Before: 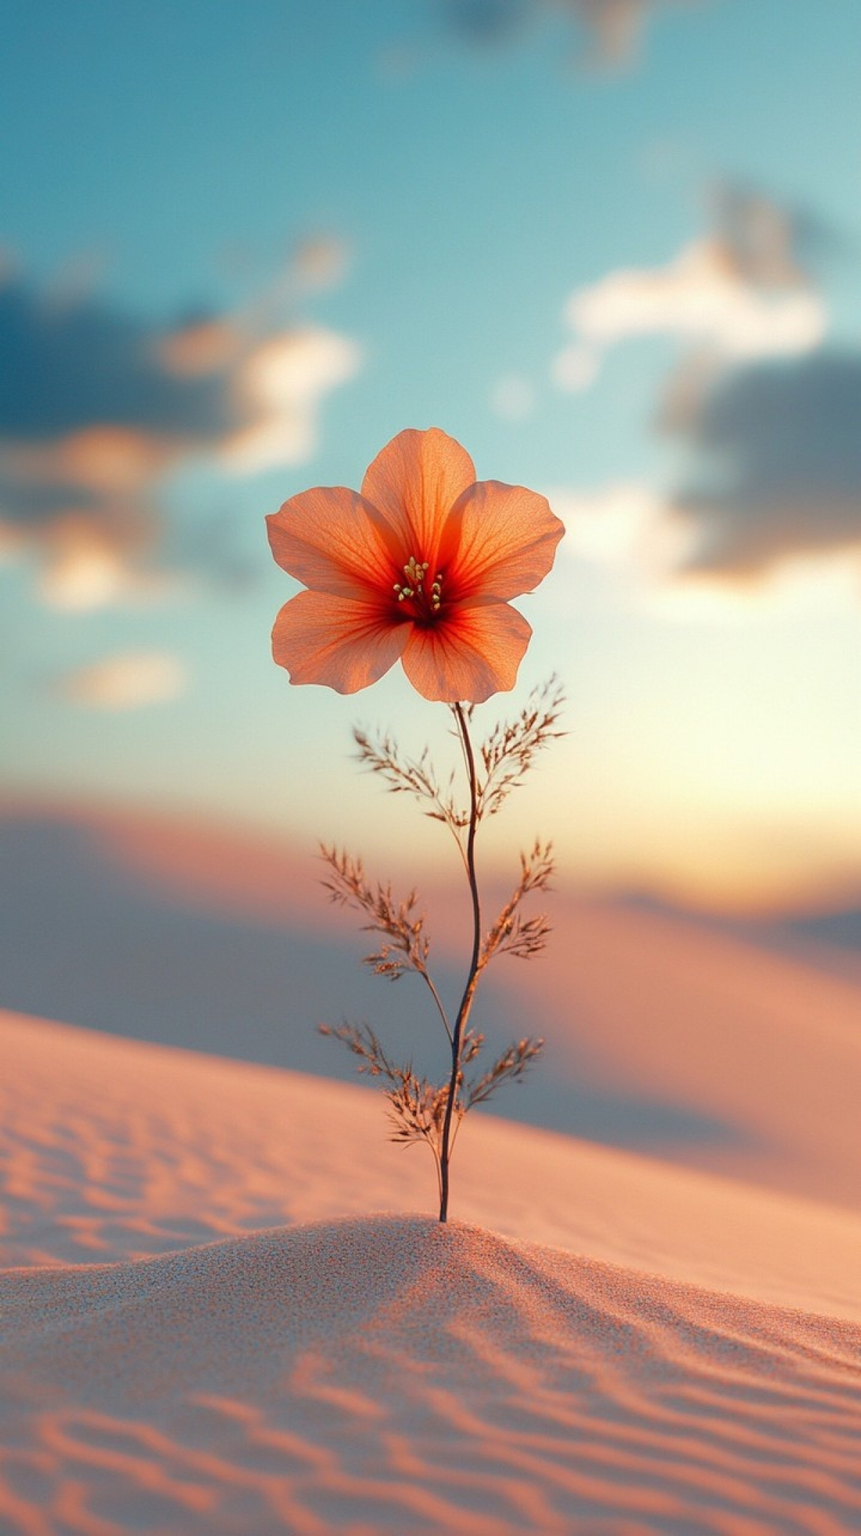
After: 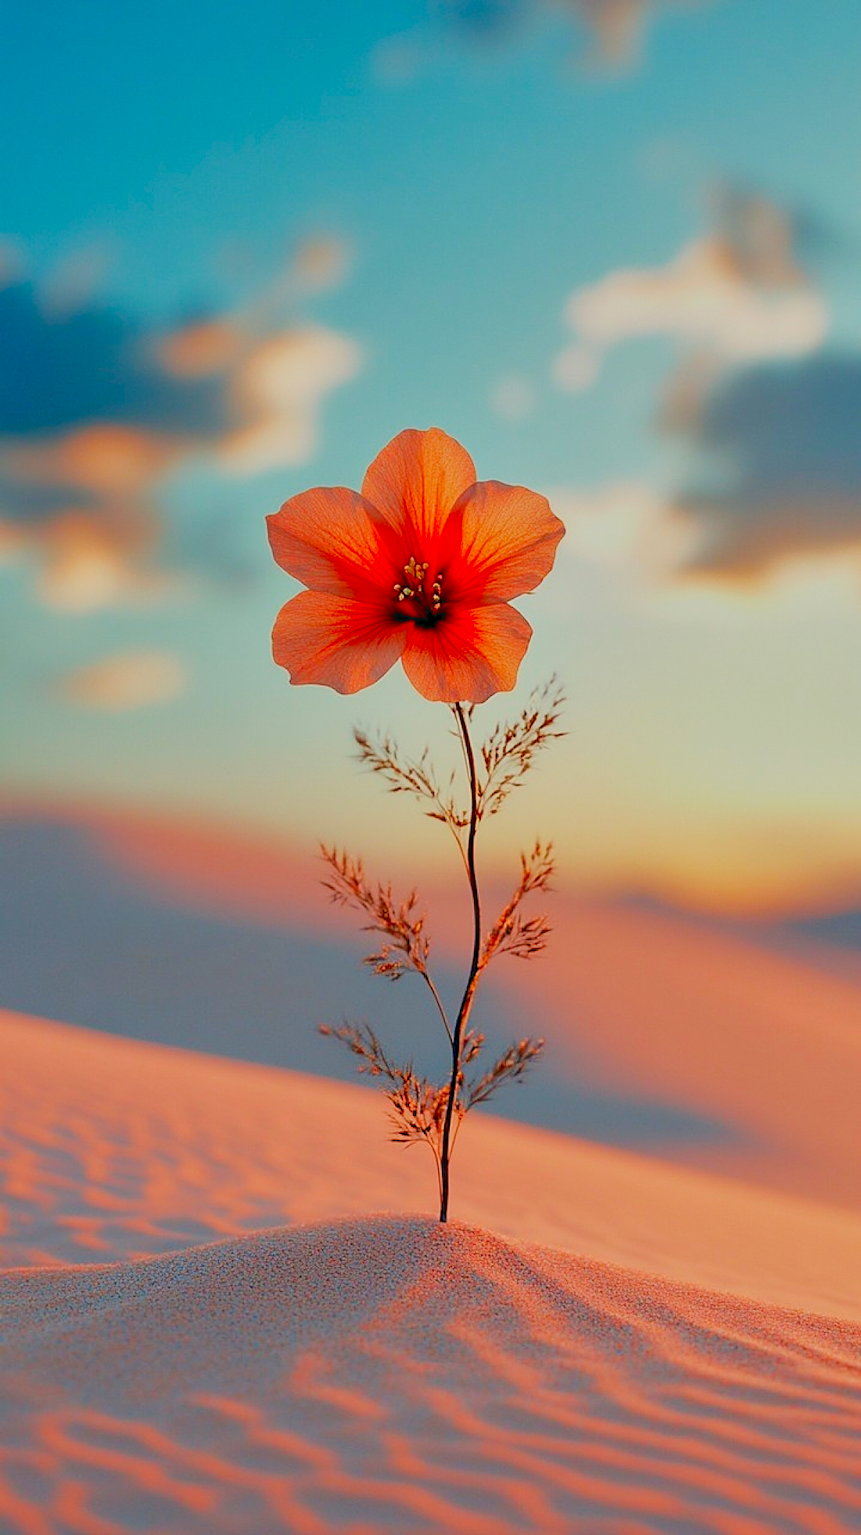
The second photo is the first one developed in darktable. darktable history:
exposure: black level correction 0.01, exposure 0.014 EV, compensate highlight preservation false
sharpen: on, module defaults
shadows and highlights: soften with gaussian
contrast brightness saturation: saturation 0.5
filmic rgb: black relative exposure -7.65 EV, white relative exposure 4.56 EV, hardness 3.61
